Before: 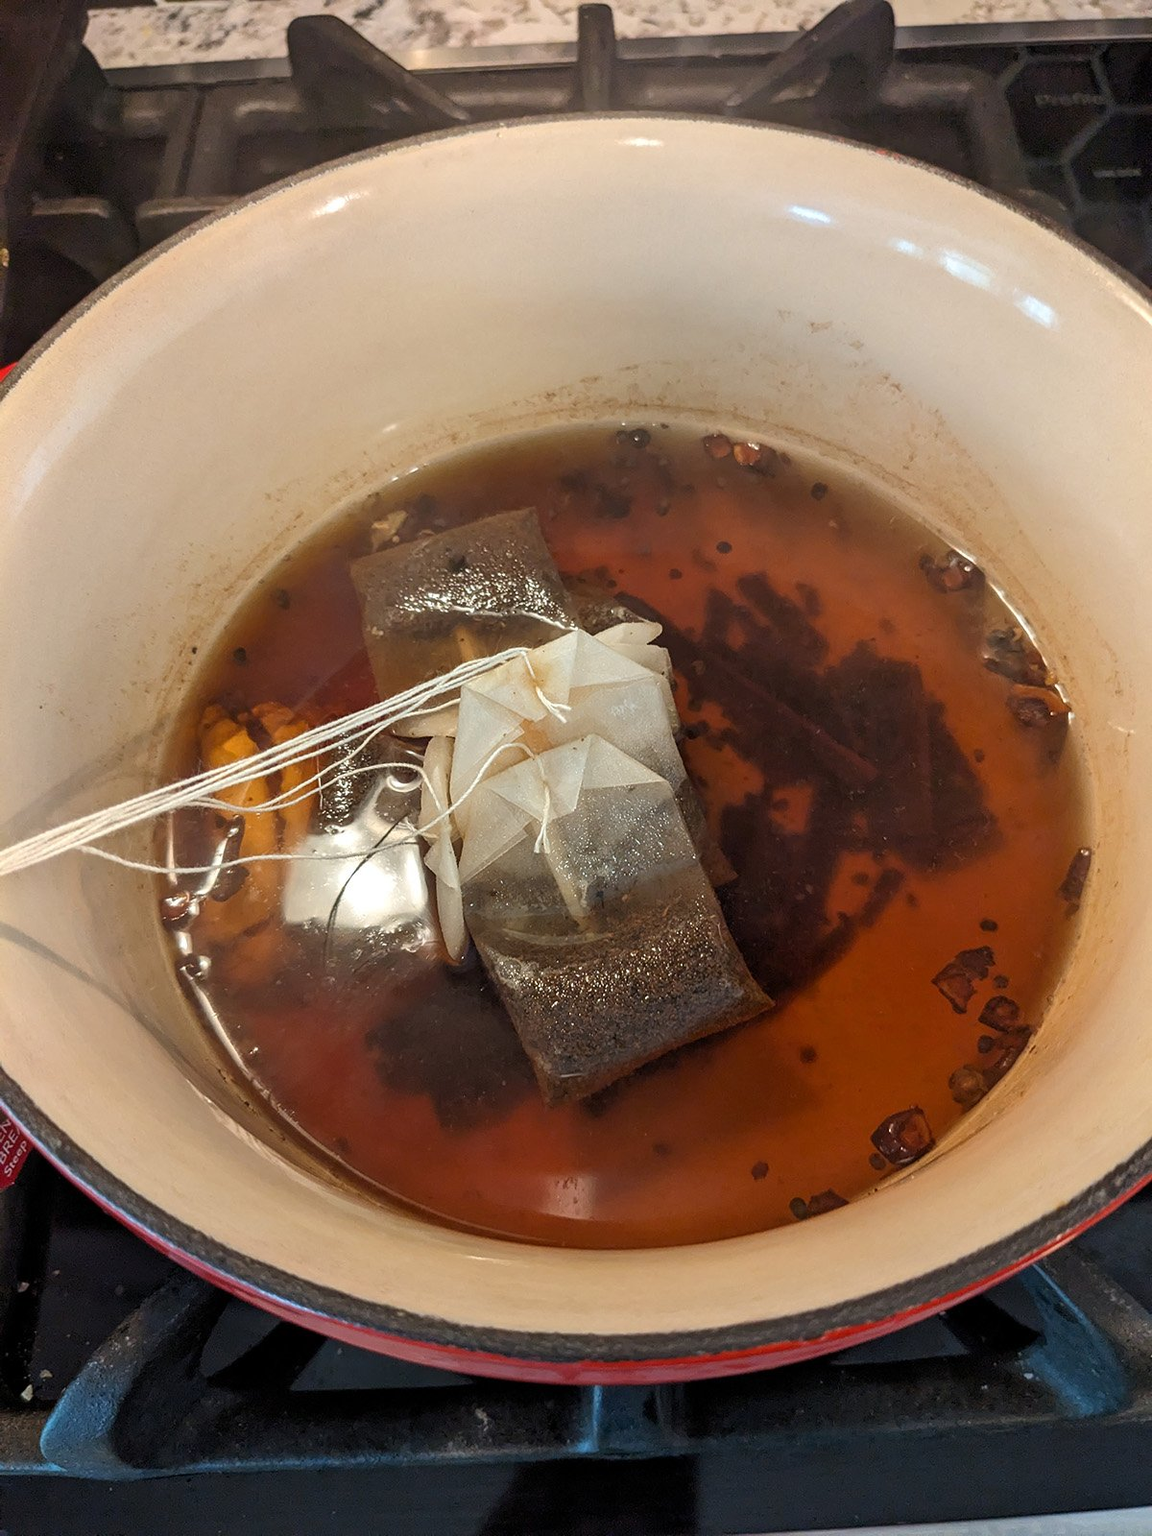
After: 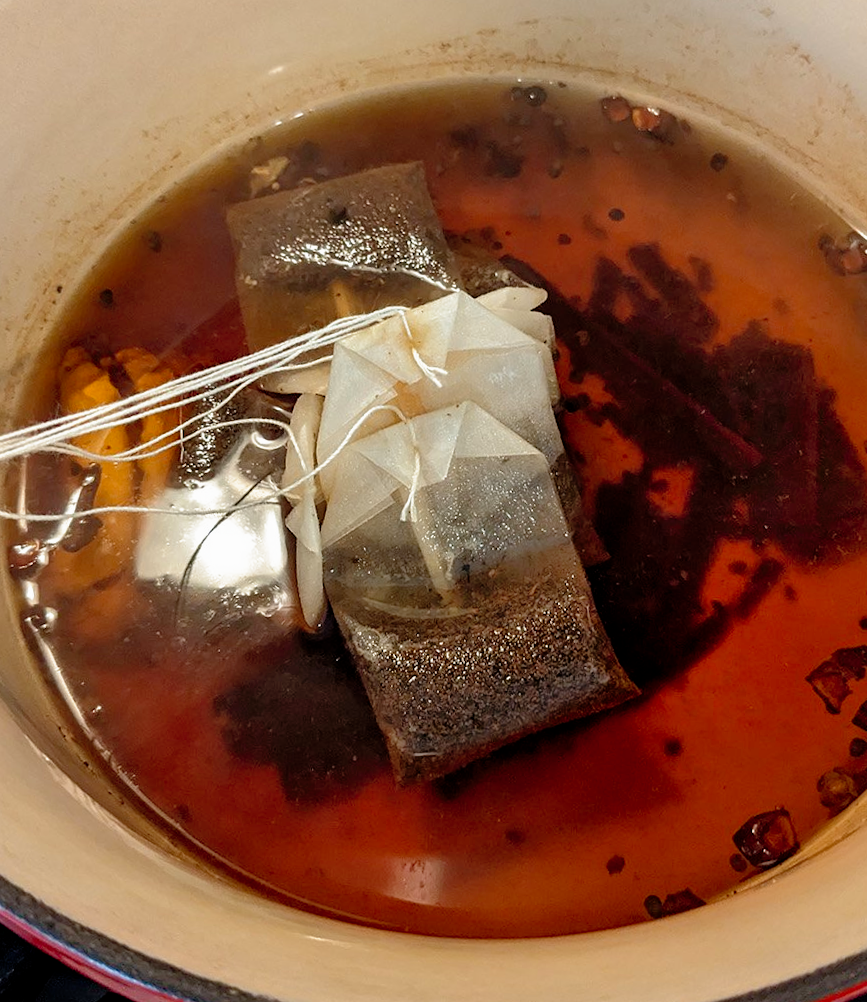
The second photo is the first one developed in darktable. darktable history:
shadows and highlights: on, module defaults
filmic rgb: black relative exposure -8.7 EV, white relative exposure 2.7 EV, threshold 3 EV, target black luminance 0%, hardness 6.25, latitude 75%, contrast 1.325, highlights saturation mix -5%, preserve chrominance no, color science v5 (2021), iterations of high-quality reconstruction 0, enable highlight reconstruction true
crop and rotate: angle -3.37°, left 9.79%, top 20.73%, right 12.42%, bottom 11.82%
